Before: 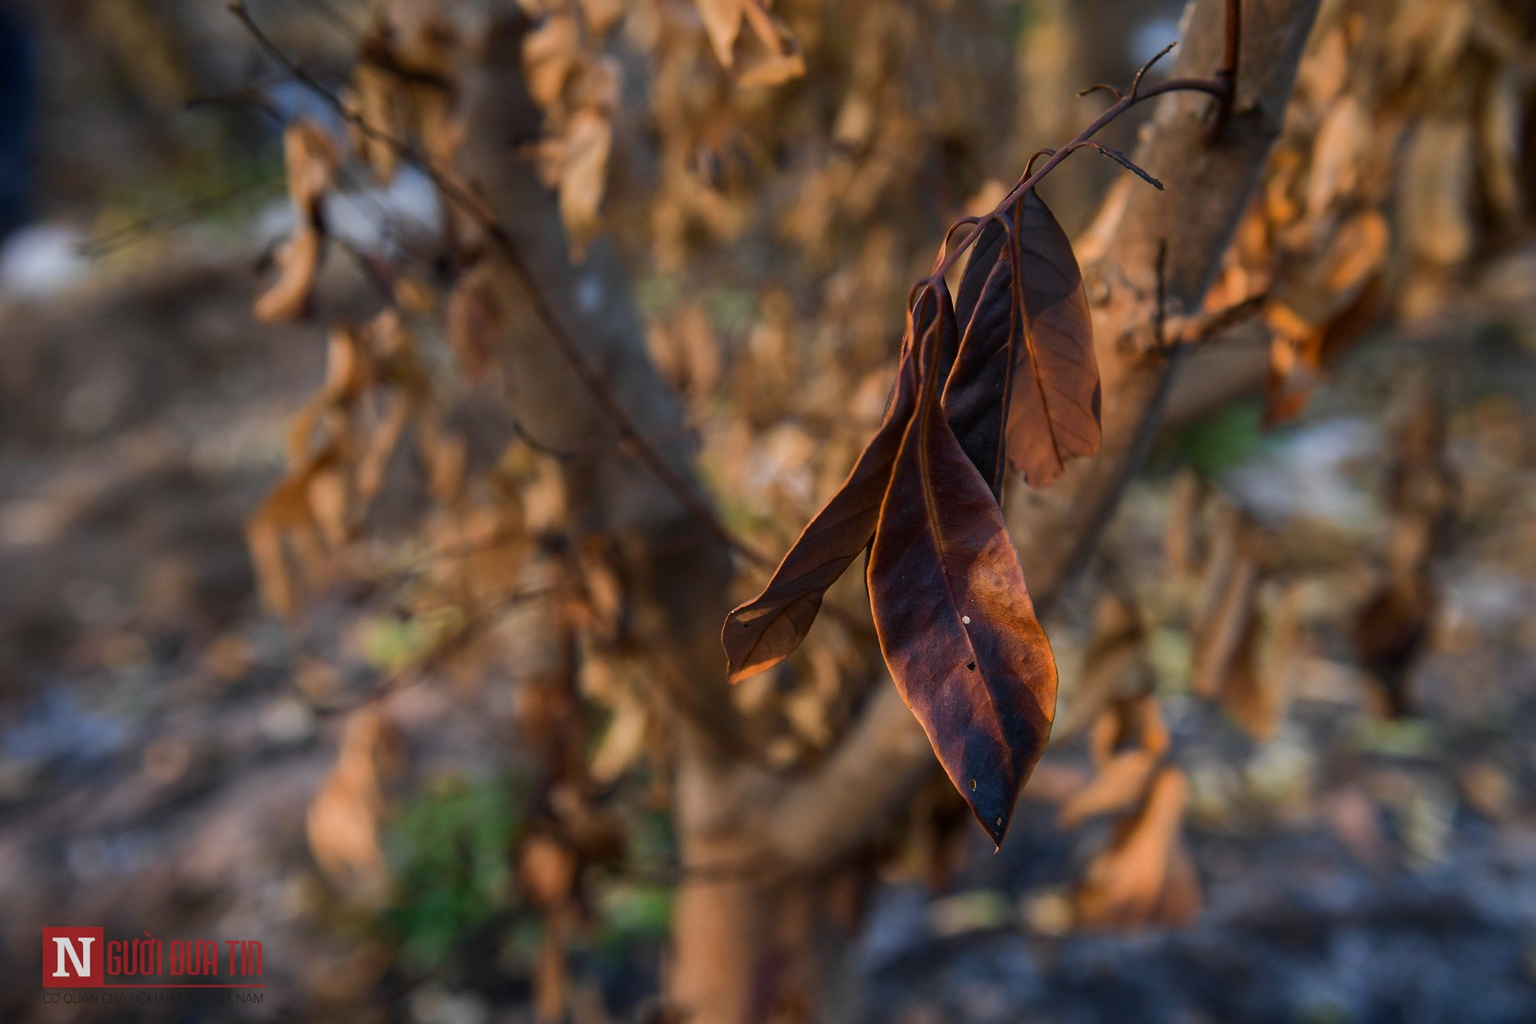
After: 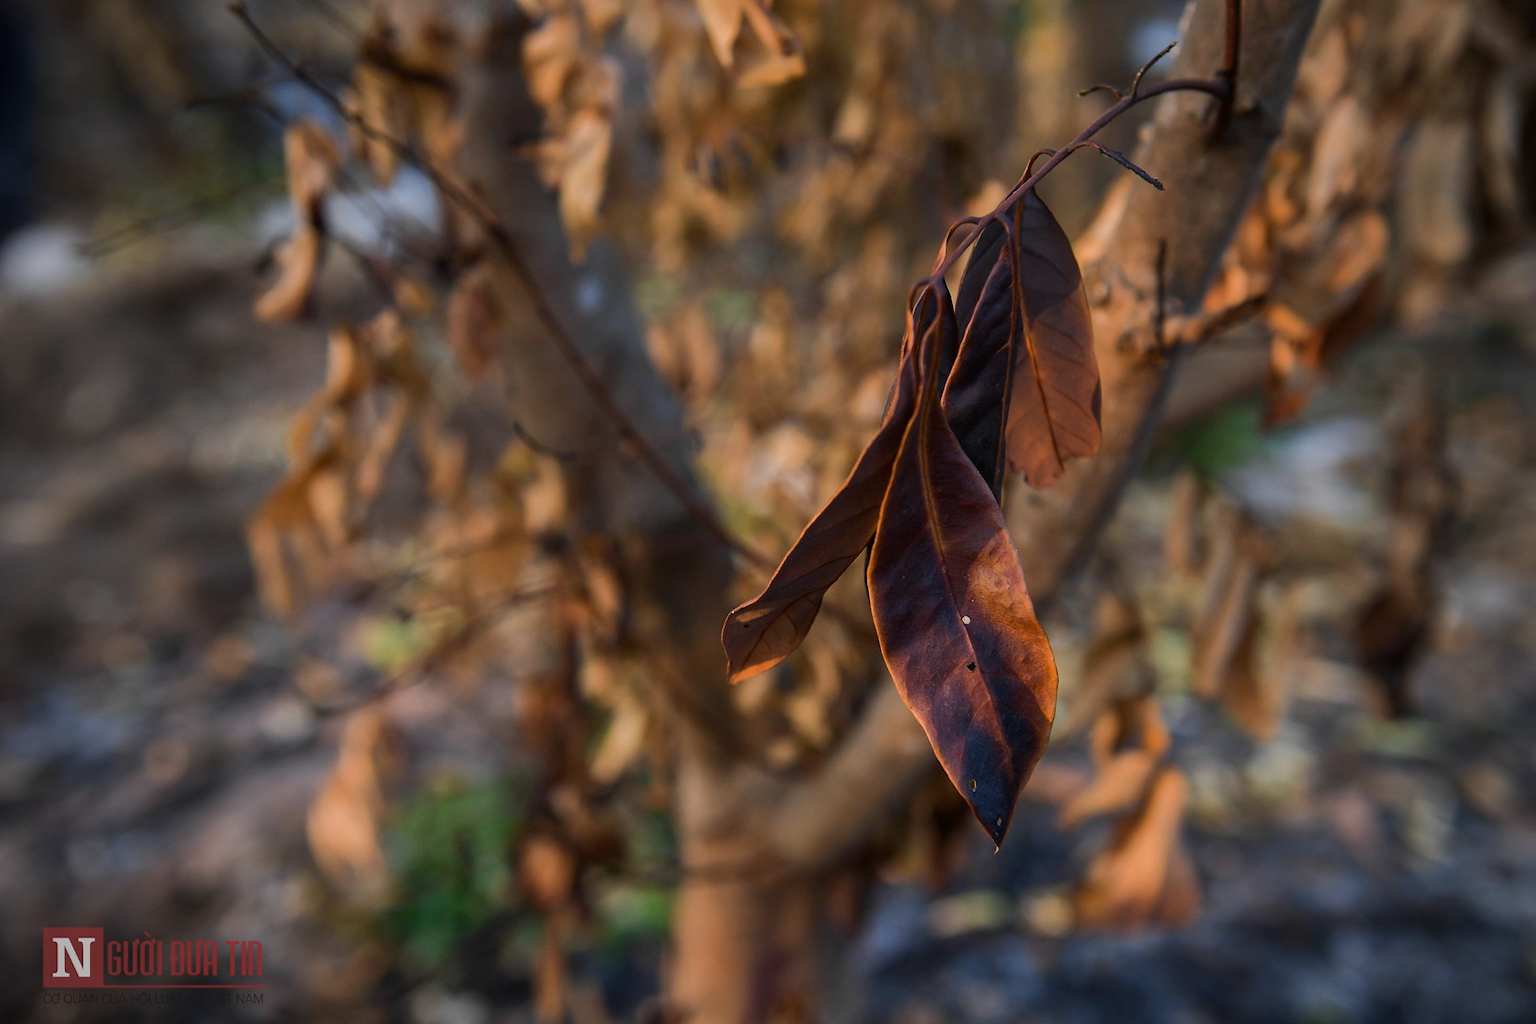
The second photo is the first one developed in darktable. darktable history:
vignetting: fall-off start 96.64%, fall-off radius 98.97%, width/height ratio 0.612
